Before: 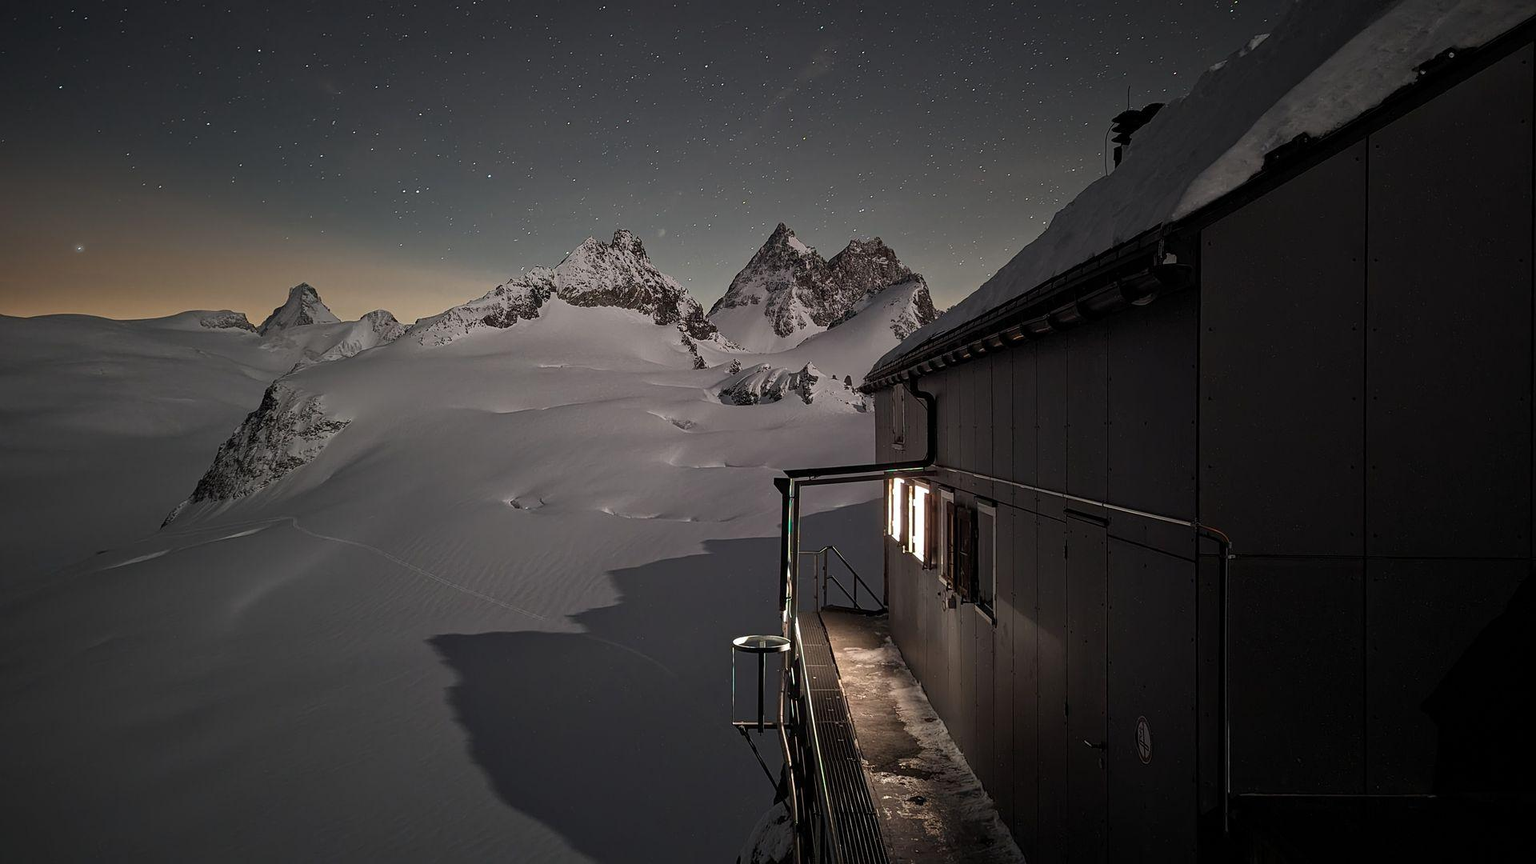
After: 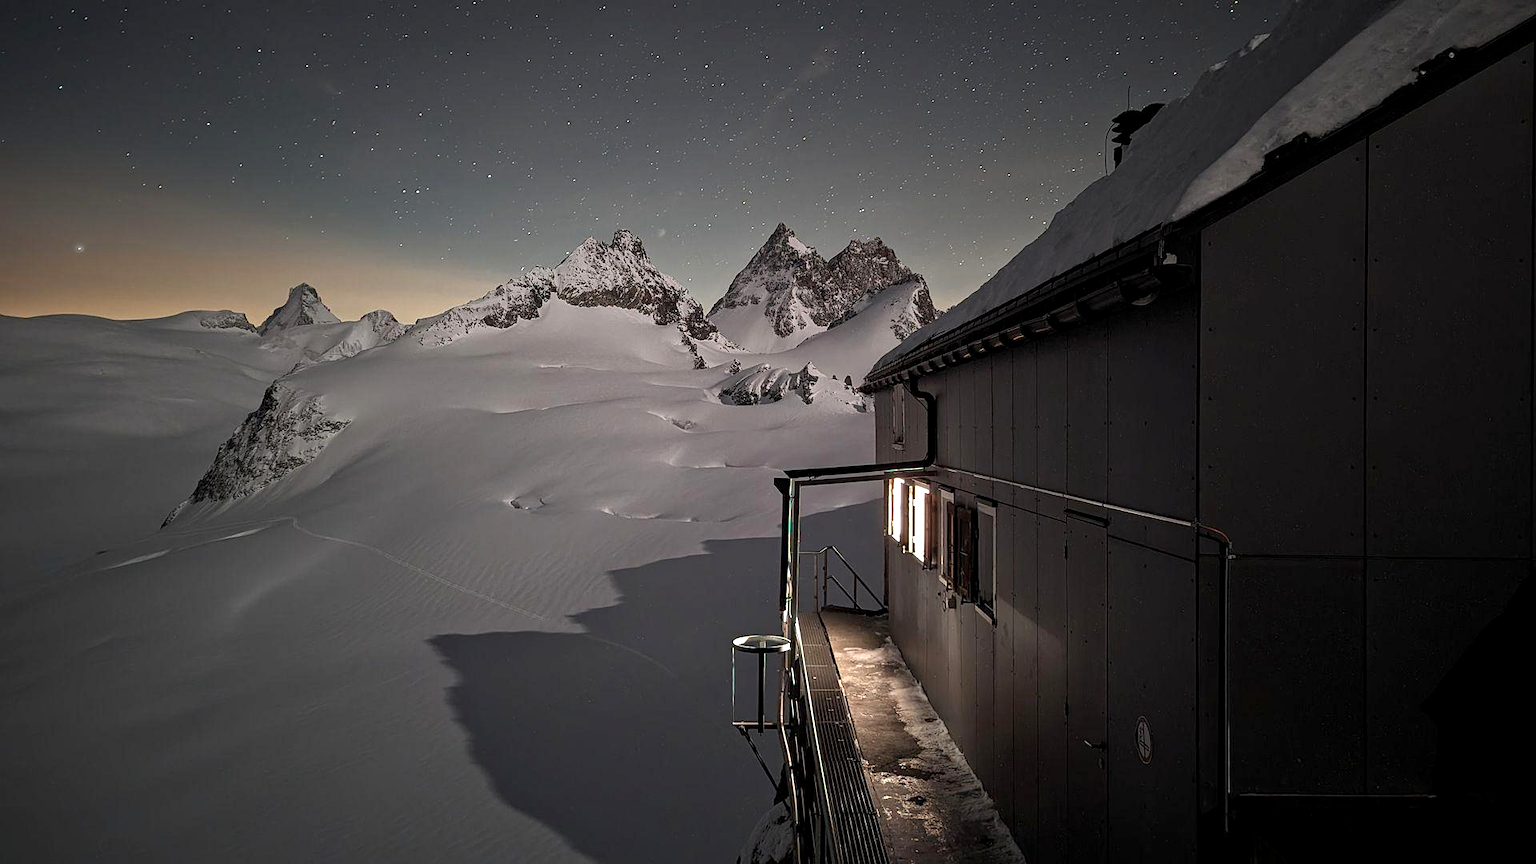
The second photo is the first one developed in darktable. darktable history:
contrast equalizer: octaves 7, y [[0.5, 0.502, 0.506, 0.511, 0.52, 0.537], [0.5 ×6], [0.505, 0.509, 0.518, 0.534, 0.553, 0.561], [0 ×6], [0 ×6]]
exposure: black level correction 0.001, exposure 0.499 EV, compensate highlight preservation false
